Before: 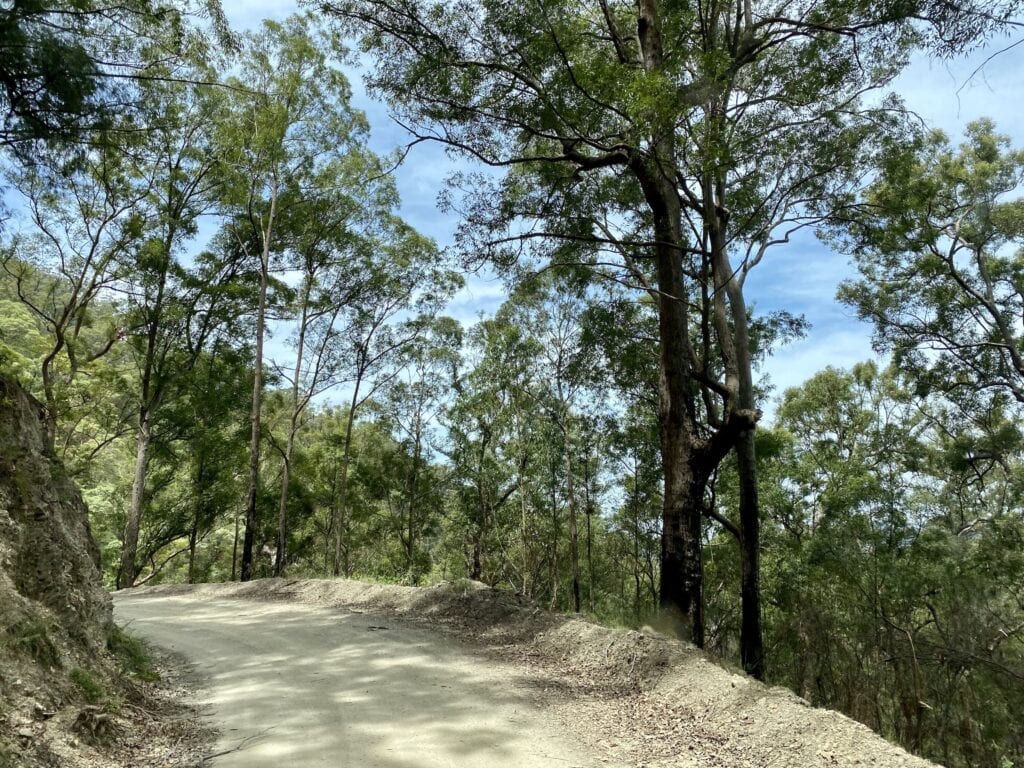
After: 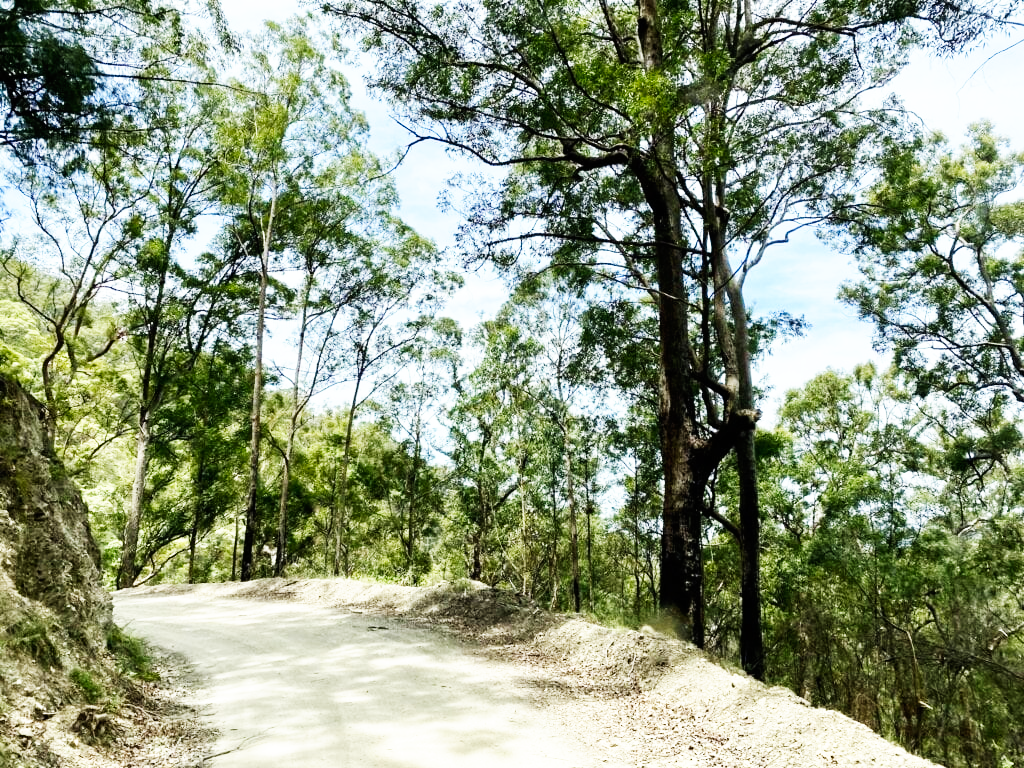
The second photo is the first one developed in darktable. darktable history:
base curve: curves: ch0 [(0, 0) (0.007, 0.004) (0.027, 0.03) (0.046, 0.07) (0.207, 0.54) (0.442, 0.872) (0.673, 0.972) (1, 1)], exposure shift 0.58, preserve colors none
